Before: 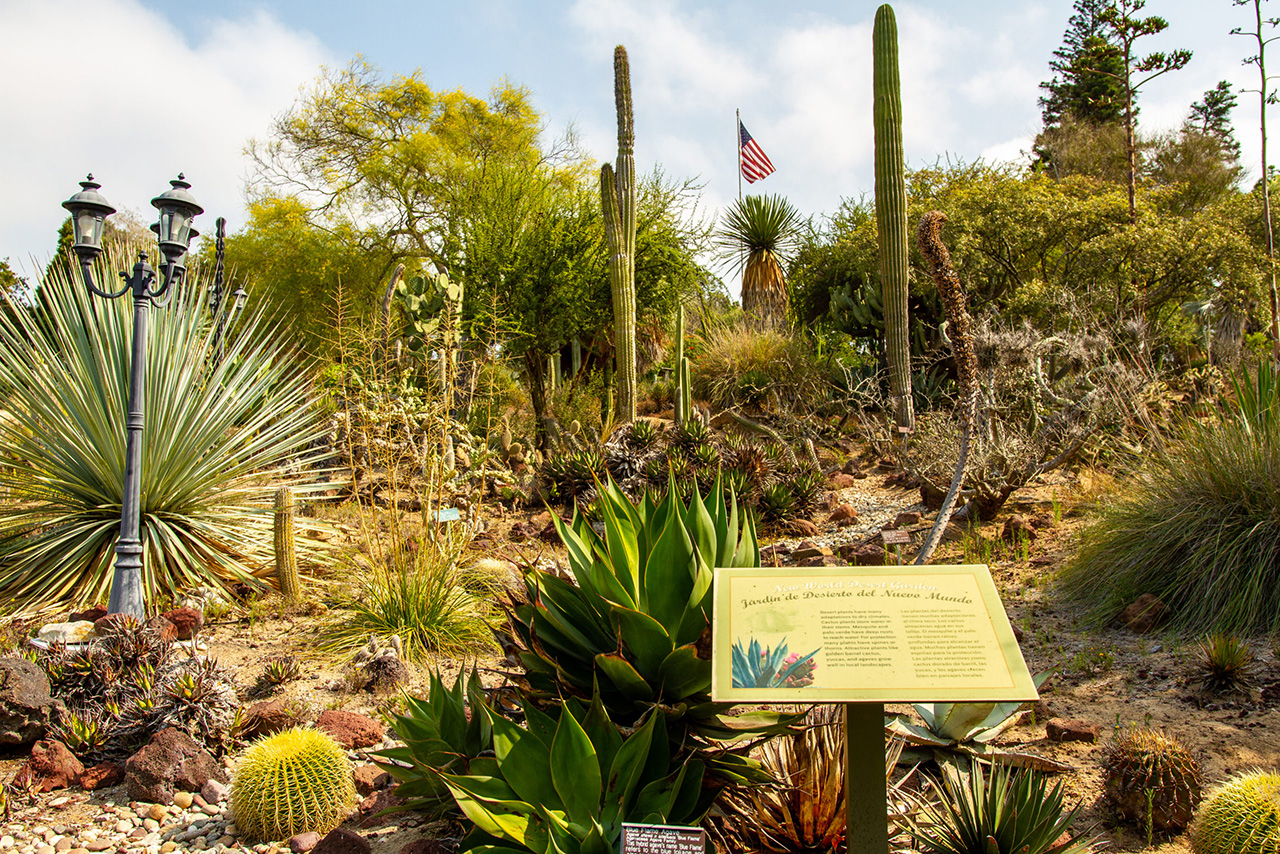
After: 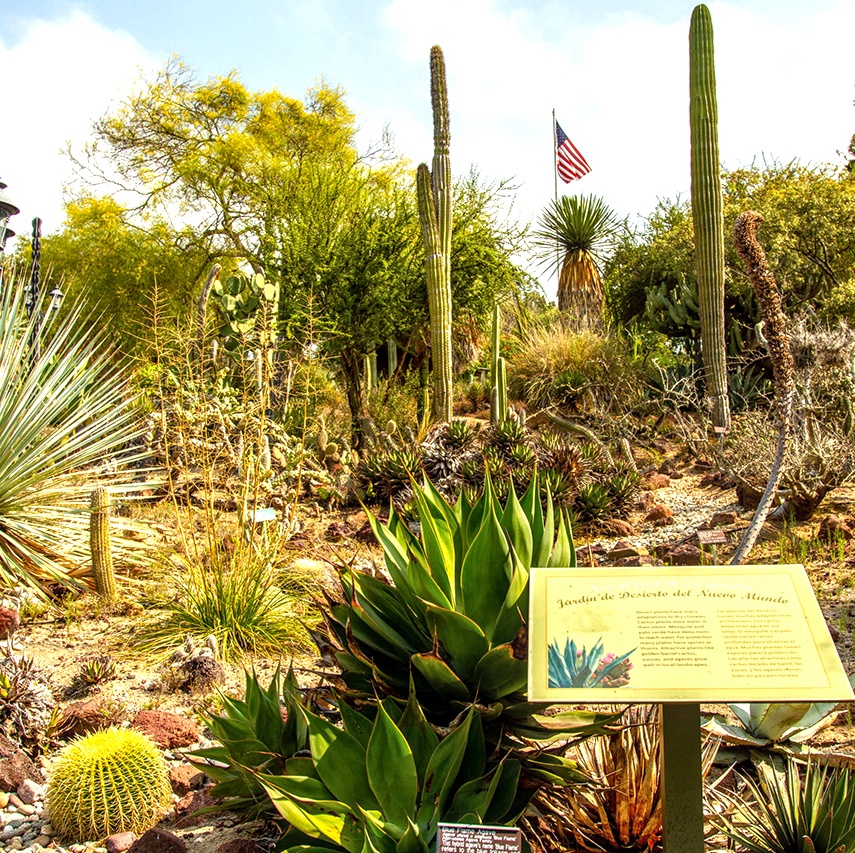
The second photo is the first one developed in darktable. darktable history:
local contrast: on, module defaults
exposure: black level correction 0.001, exposure 0.5 EV, compensate exposure bias true, compensate highlight preservation false
crop and rotate: left 14.443%, right 18.7%
